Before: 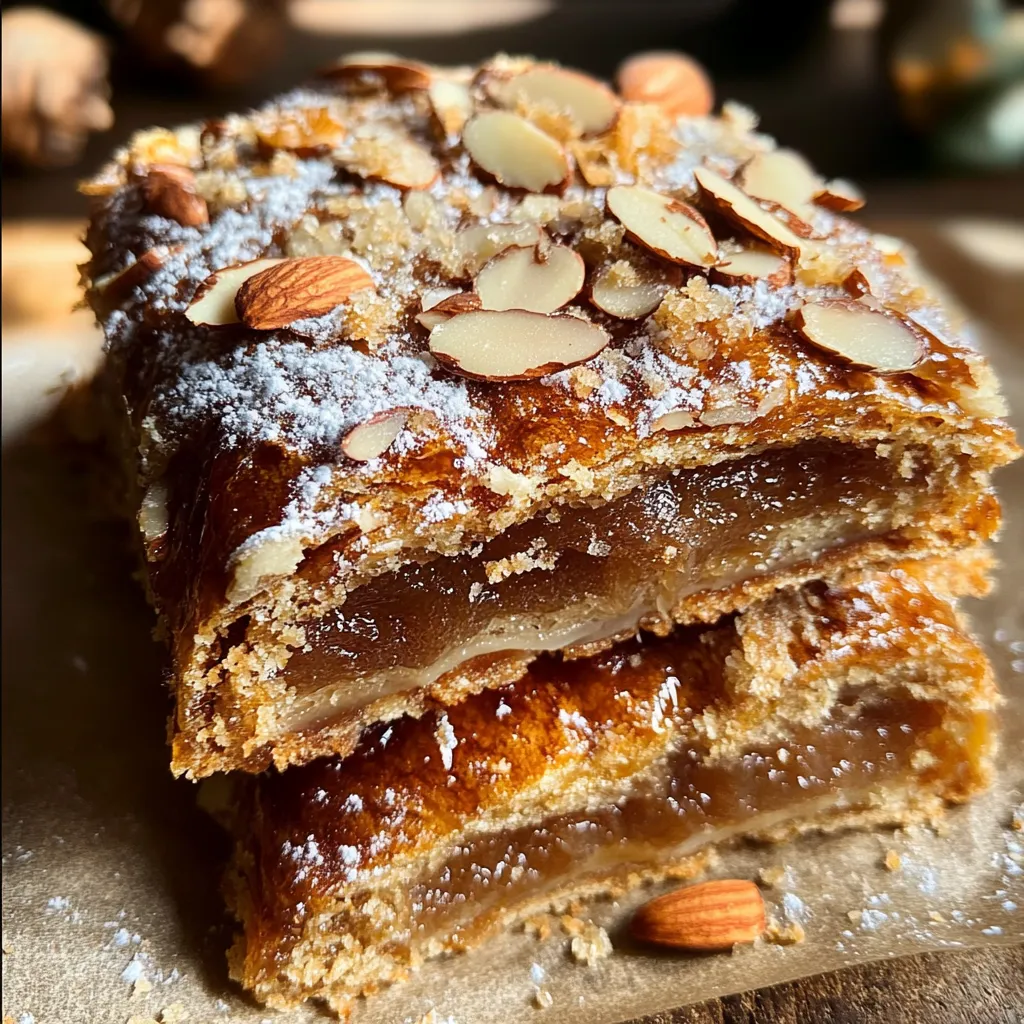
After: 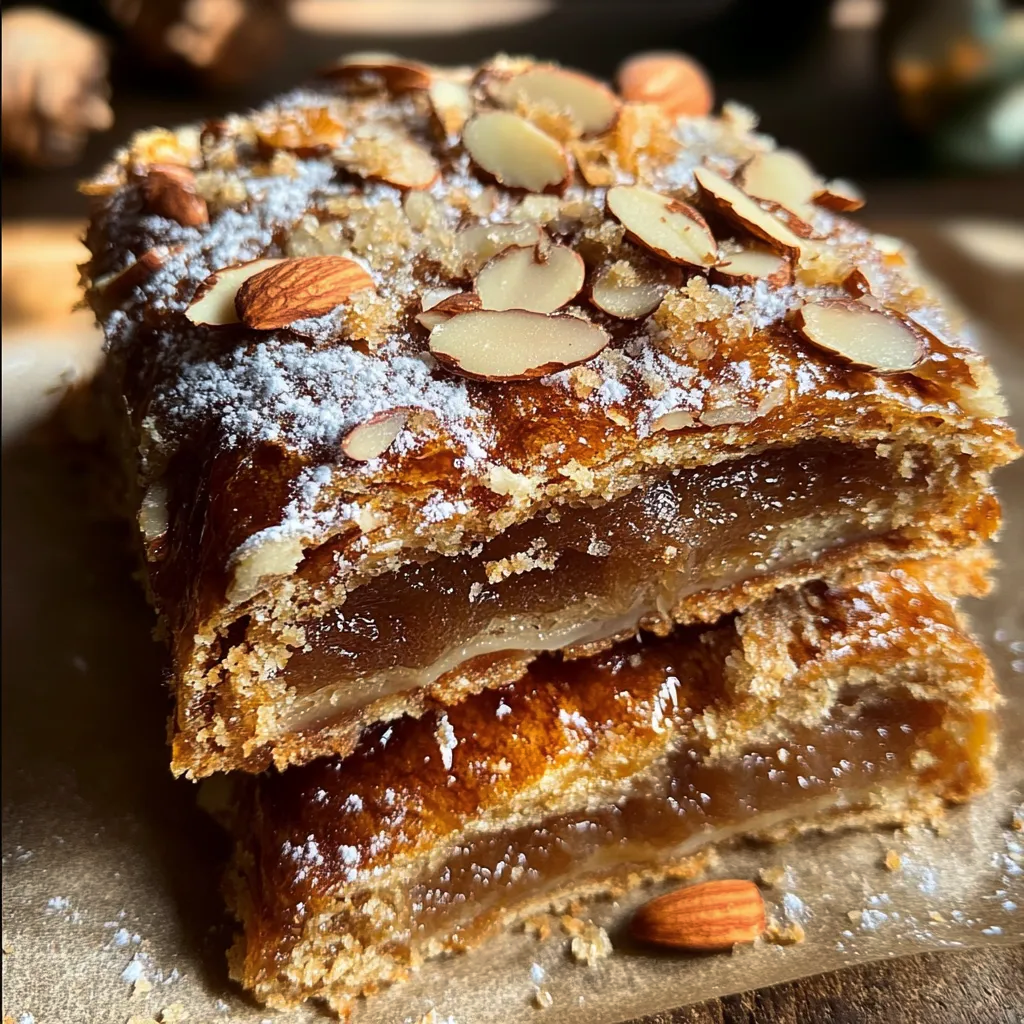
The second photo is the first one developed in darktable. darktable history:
tone curve: curves: ch0 [(0, 0) (0.641, 0.595) (1, 1)], preserve colors none
